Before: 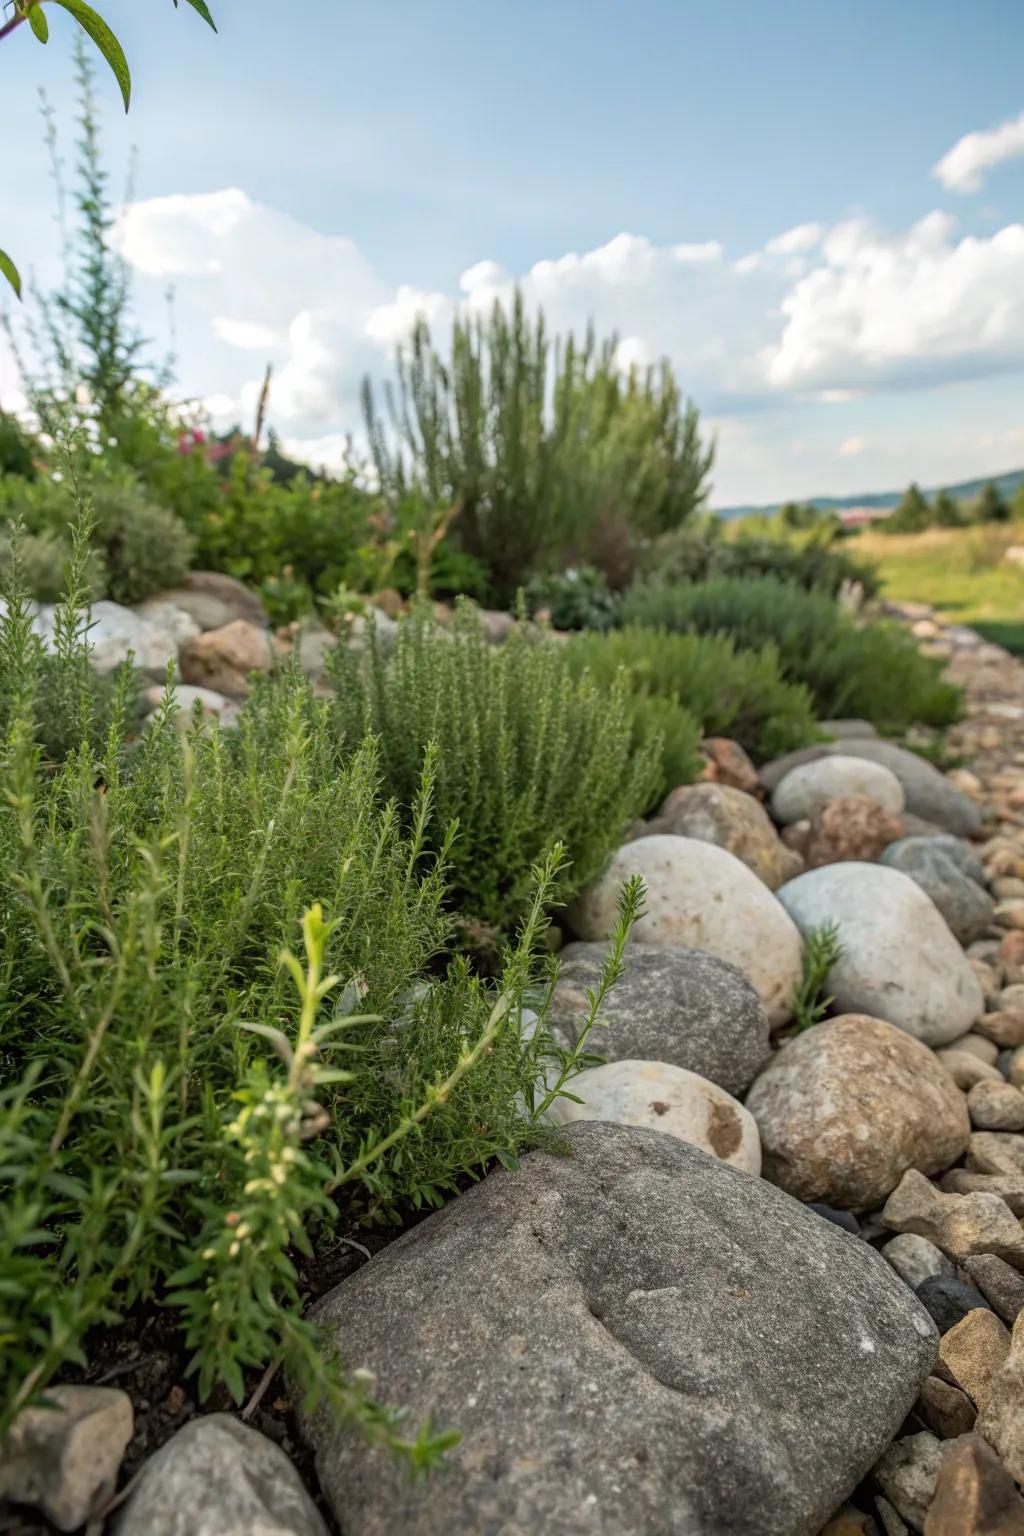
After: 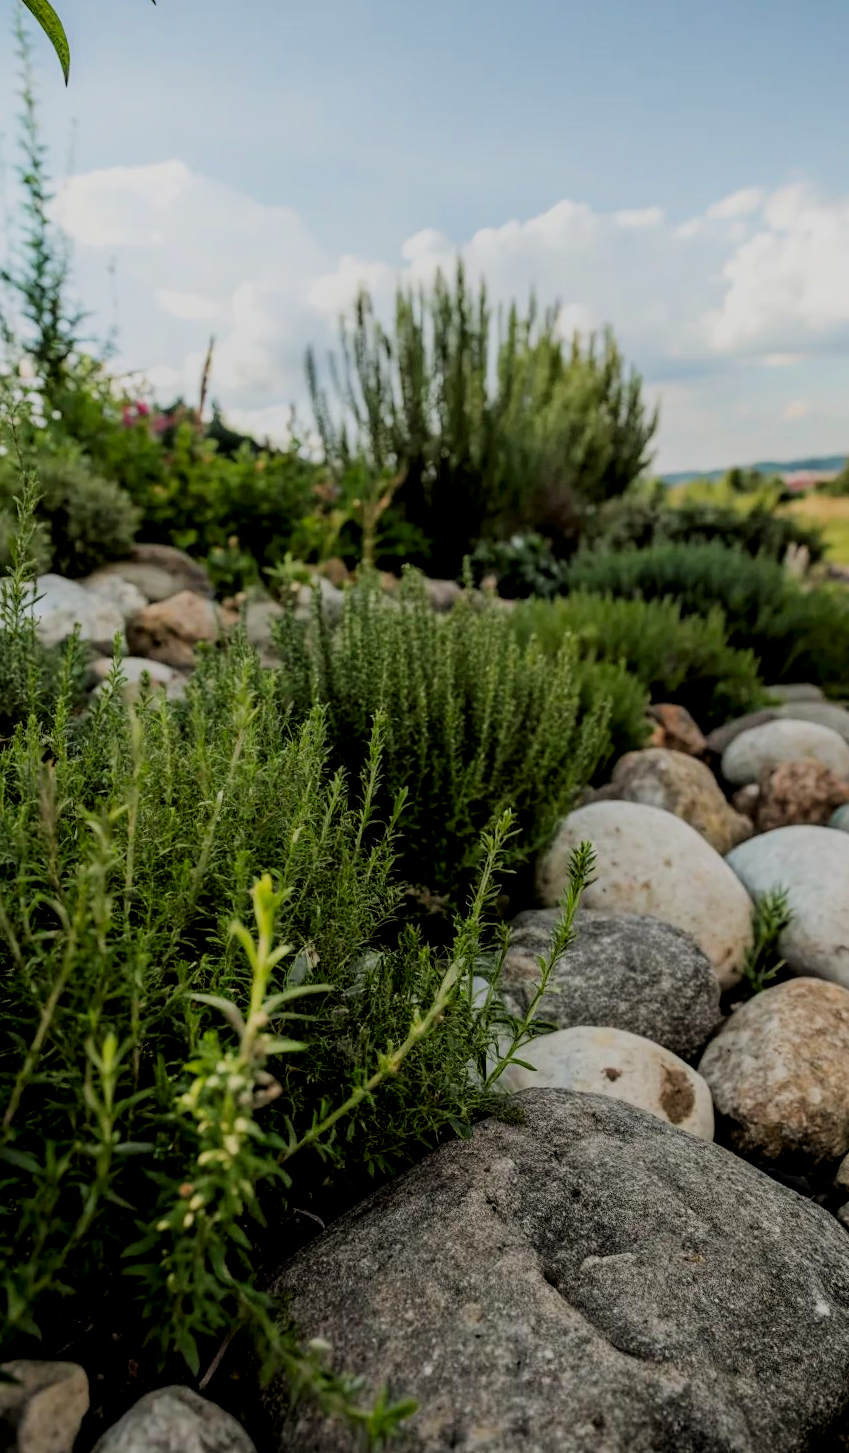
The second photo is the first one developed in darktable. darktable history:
crop and rotate: angle 0.725°, left 4.283%, top 1.207%, right 11.17%, bottom 2.382%
contrast brightness saturation: contrast 0.07, brightness -0.126, saturation 0.053
shadows and highlights: shadows -23.05, highlights 44.4, soften with gaussian
filmic rgb: black relative exposure -2.94 EV, white relative exposure 4.56 EV, hardness 1.76, contrast 1.243, iterations of high-quality reconstruction 0
